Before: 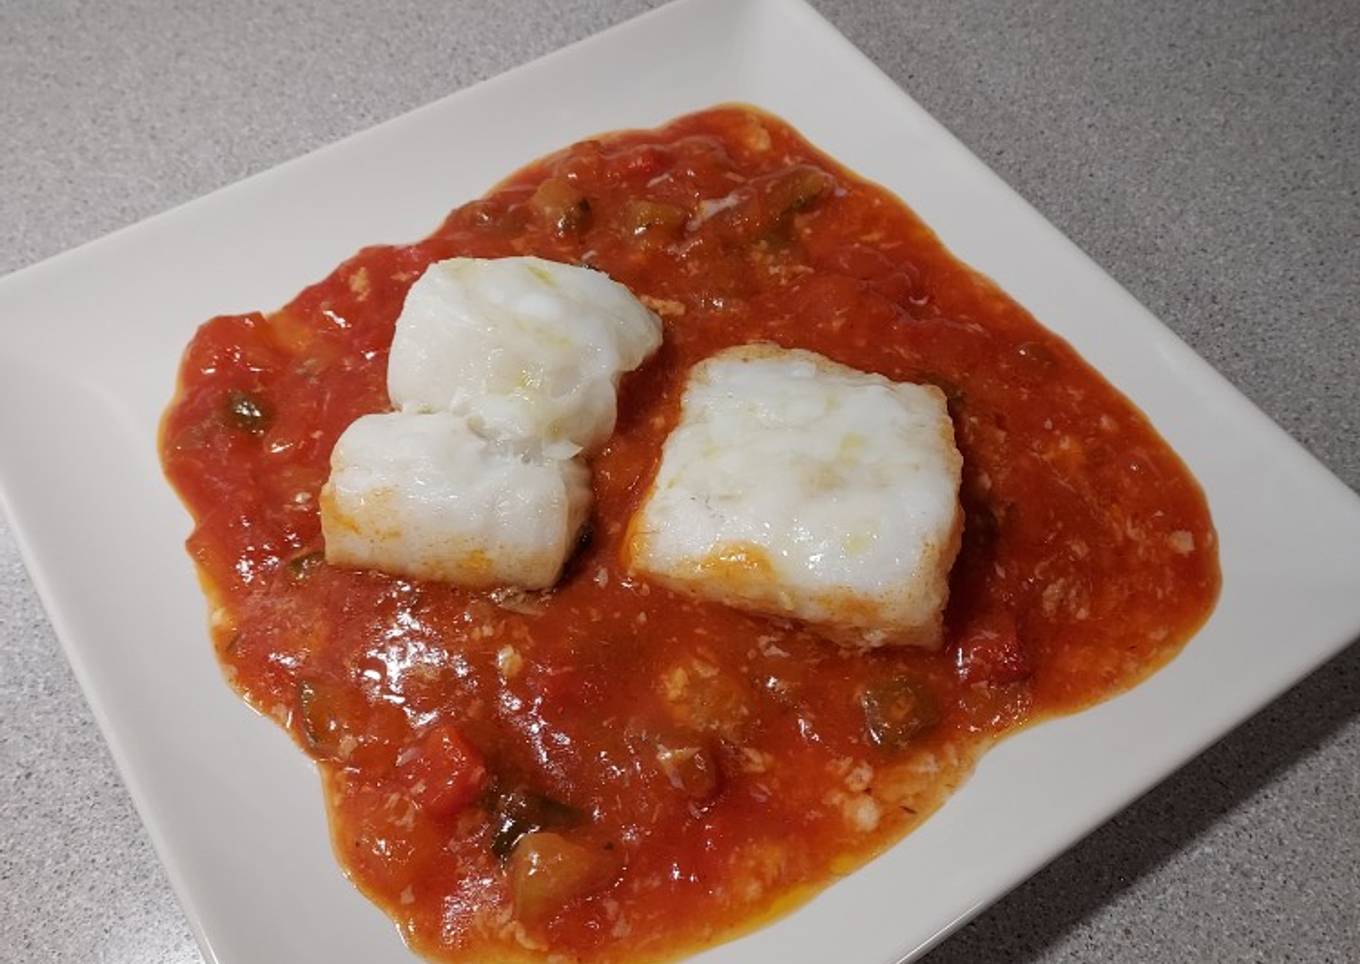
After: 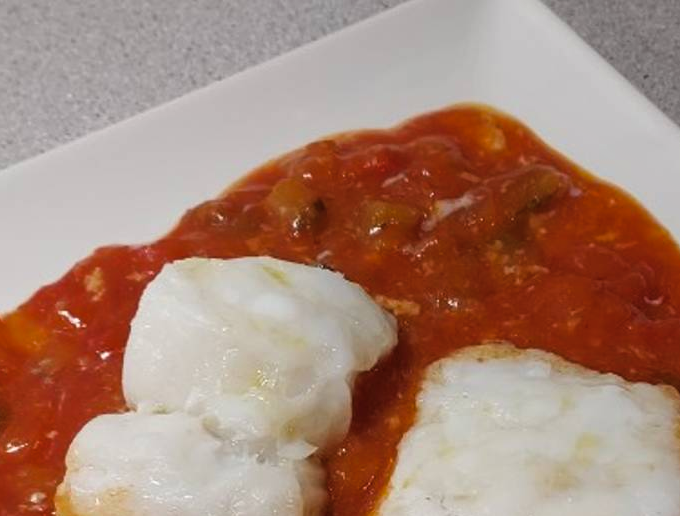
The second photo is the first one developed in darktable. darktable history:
tone equalizer: on, module defaults
crop: left 19.556%, right 30.401%, bottom 46.458%
contrast brightness saturation: saturation -0.05
color balance rgb: shadows fall-off 101%, linear chroma grading › mid-tones 7.63%, perceptual saturation grading › mid-tones 11.68%, mask middle-gray fulcrum 22.45%, global vibrance 10.11%, saturation formula JzAzBz (2021)
